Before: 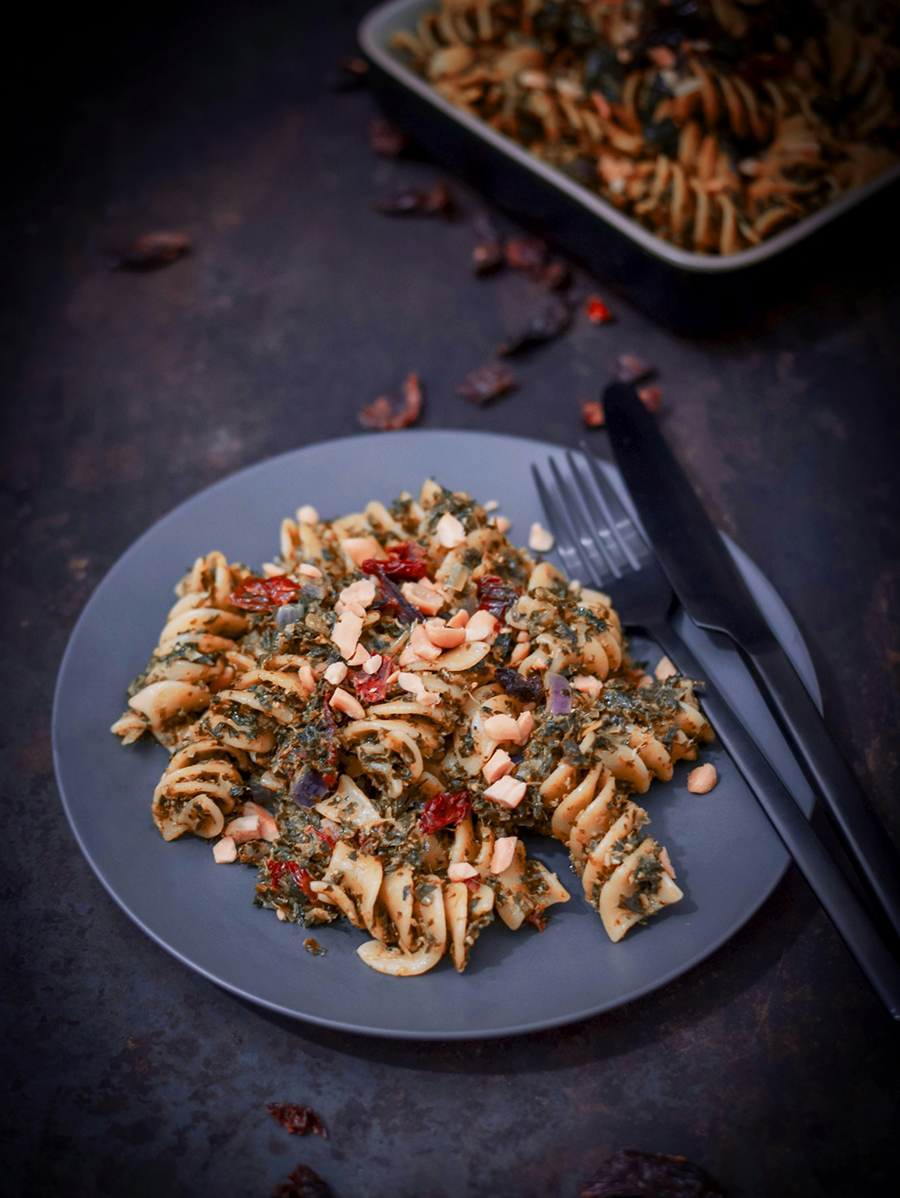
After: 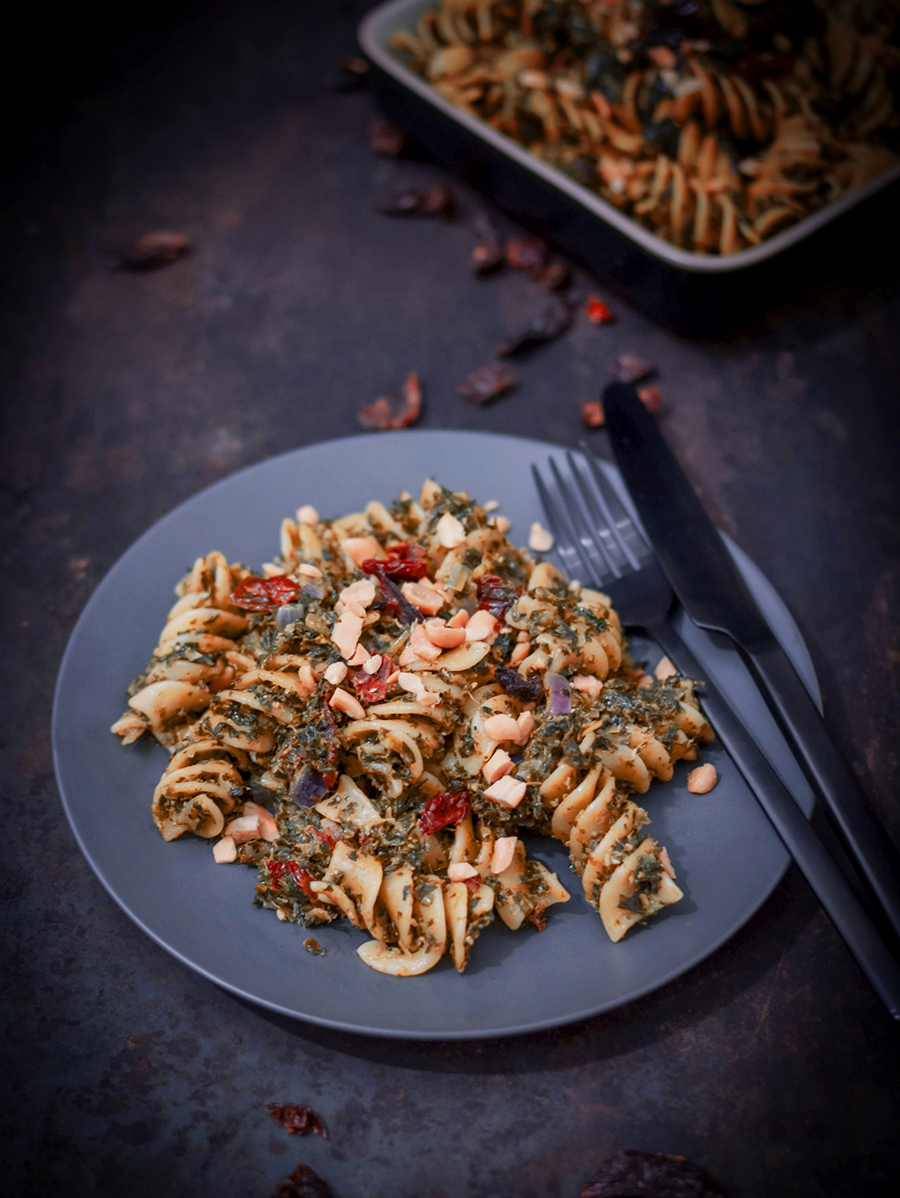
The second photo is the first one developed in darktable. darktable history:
shadows and highlights: radius 125.76, shadows 21.25, highlights -21.77, low approximation 0.01
